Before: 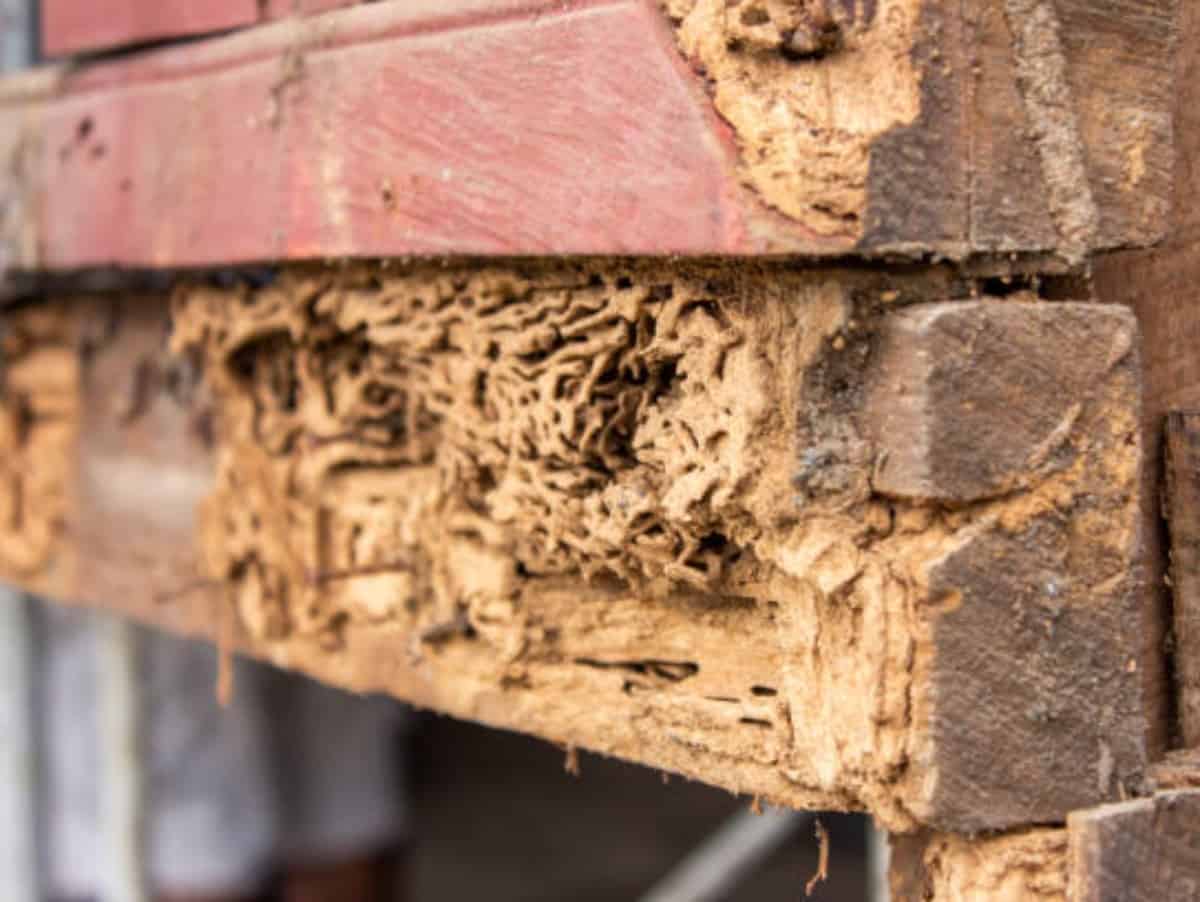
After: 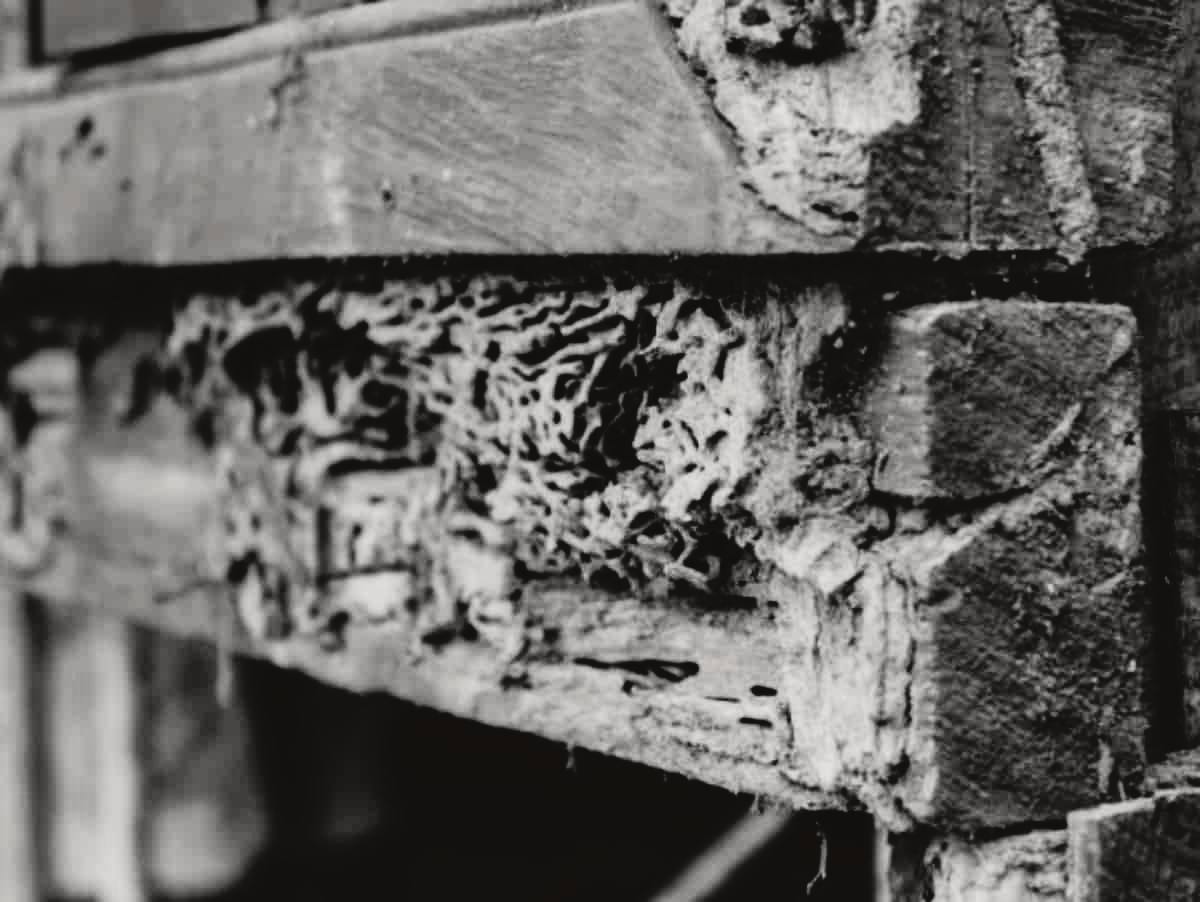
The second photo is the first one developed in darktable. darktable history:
sharpen: radius 2.883, amount 0.868, threshold 47.523
shadows and highlights: shadows 19.13, highlights -83.41, soften with gaussian
tone equalizer: -8 EV -0.75 EV, -7 EV -0.7 EV, -6 EV -0.6 EV, -5 EV -0.4 EV, -3 EV 0.4 EV, -2 EV 0.6 EV, -1 EV 0.7 EV, +0 EV 0.75 EV, edges refinement/feathering 500, mask exposure compensation -1.57 EV, preserve details no
filmic rgb: black relative exposure -7.65 EV, white relative exposure 4.56 EV, hardness 3.61, contrast 1.05
tone curve: curves: ch0 [(0, 0.049) (0.113, 0.084) (0.285, 0.301) (0.673, 0.796) (0.845, 0.932) (0.994, 0.971)]; ch1 [(0, 0) (0.456, 0.424) (0.498, 0.5) (0.57, 0.557) (0.631, 0.635) (1, 1)]; ch2 [(0, 0) (0.395, 0.398) (0.44, 0.456) (0.502, 0.507) (0.55, 0.559) (0.67, 0.702) (1, 1)], color space Lab, independent channels, preserve colors none
contrast brightness saturation: contrast -0.03, brightness -0.59, saturation -1
